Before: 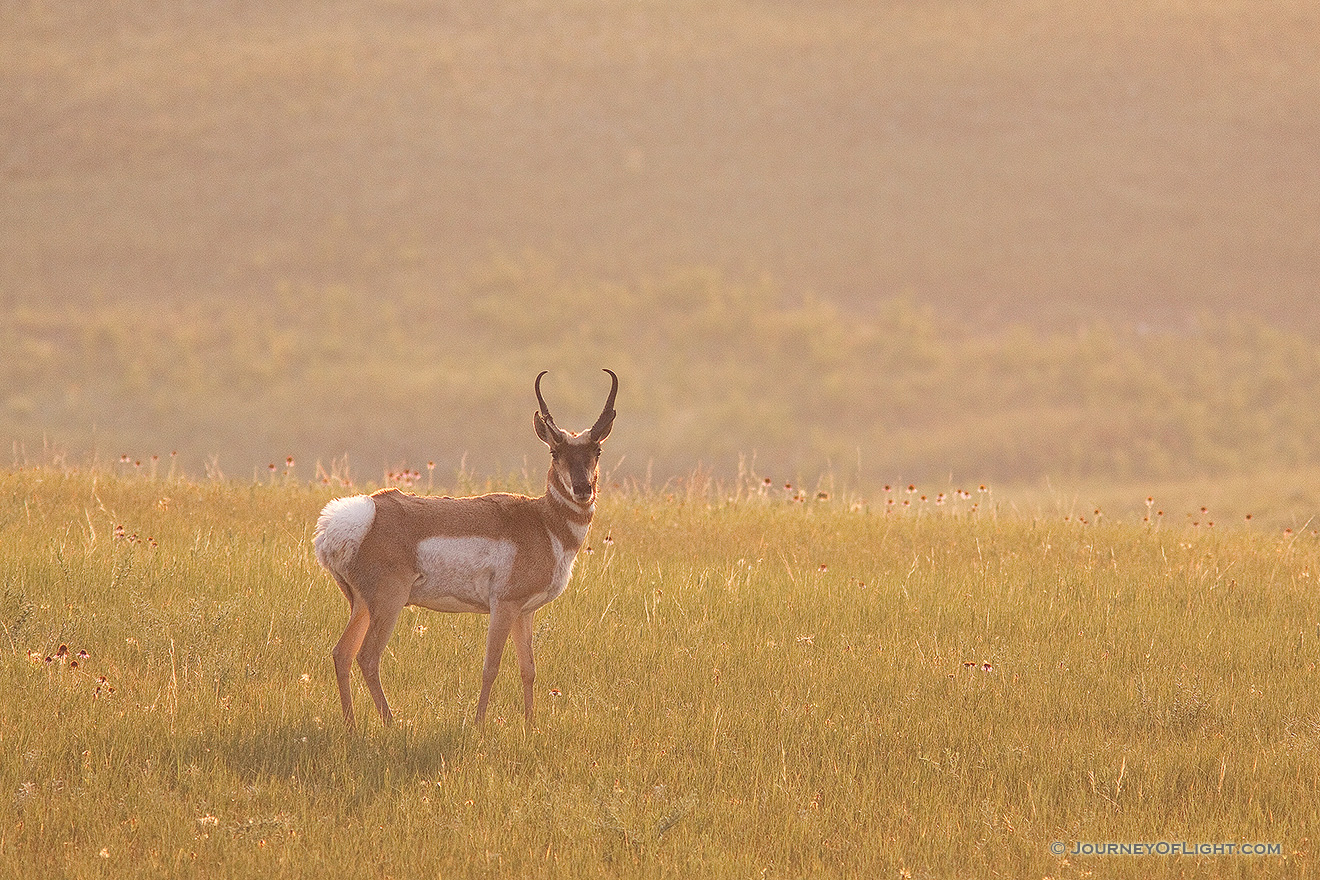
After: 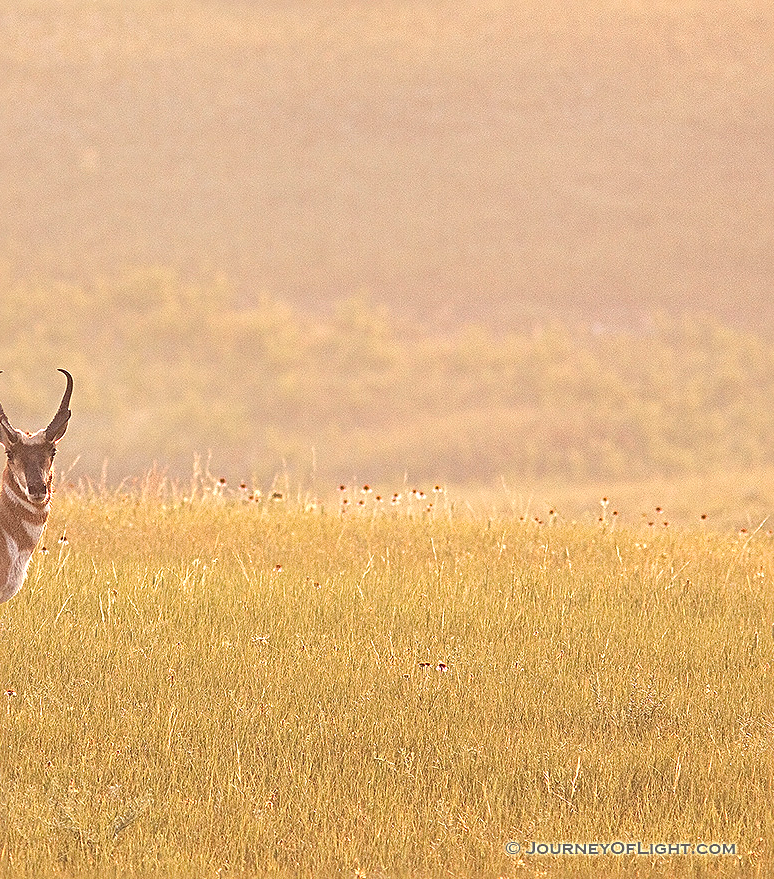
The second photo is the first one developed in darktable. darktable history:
exposure: black level correction 0.001, exposure 0.5 EV, compensate highlight preservation false
crop: left 41.319%
sharpen: radius 3.118
